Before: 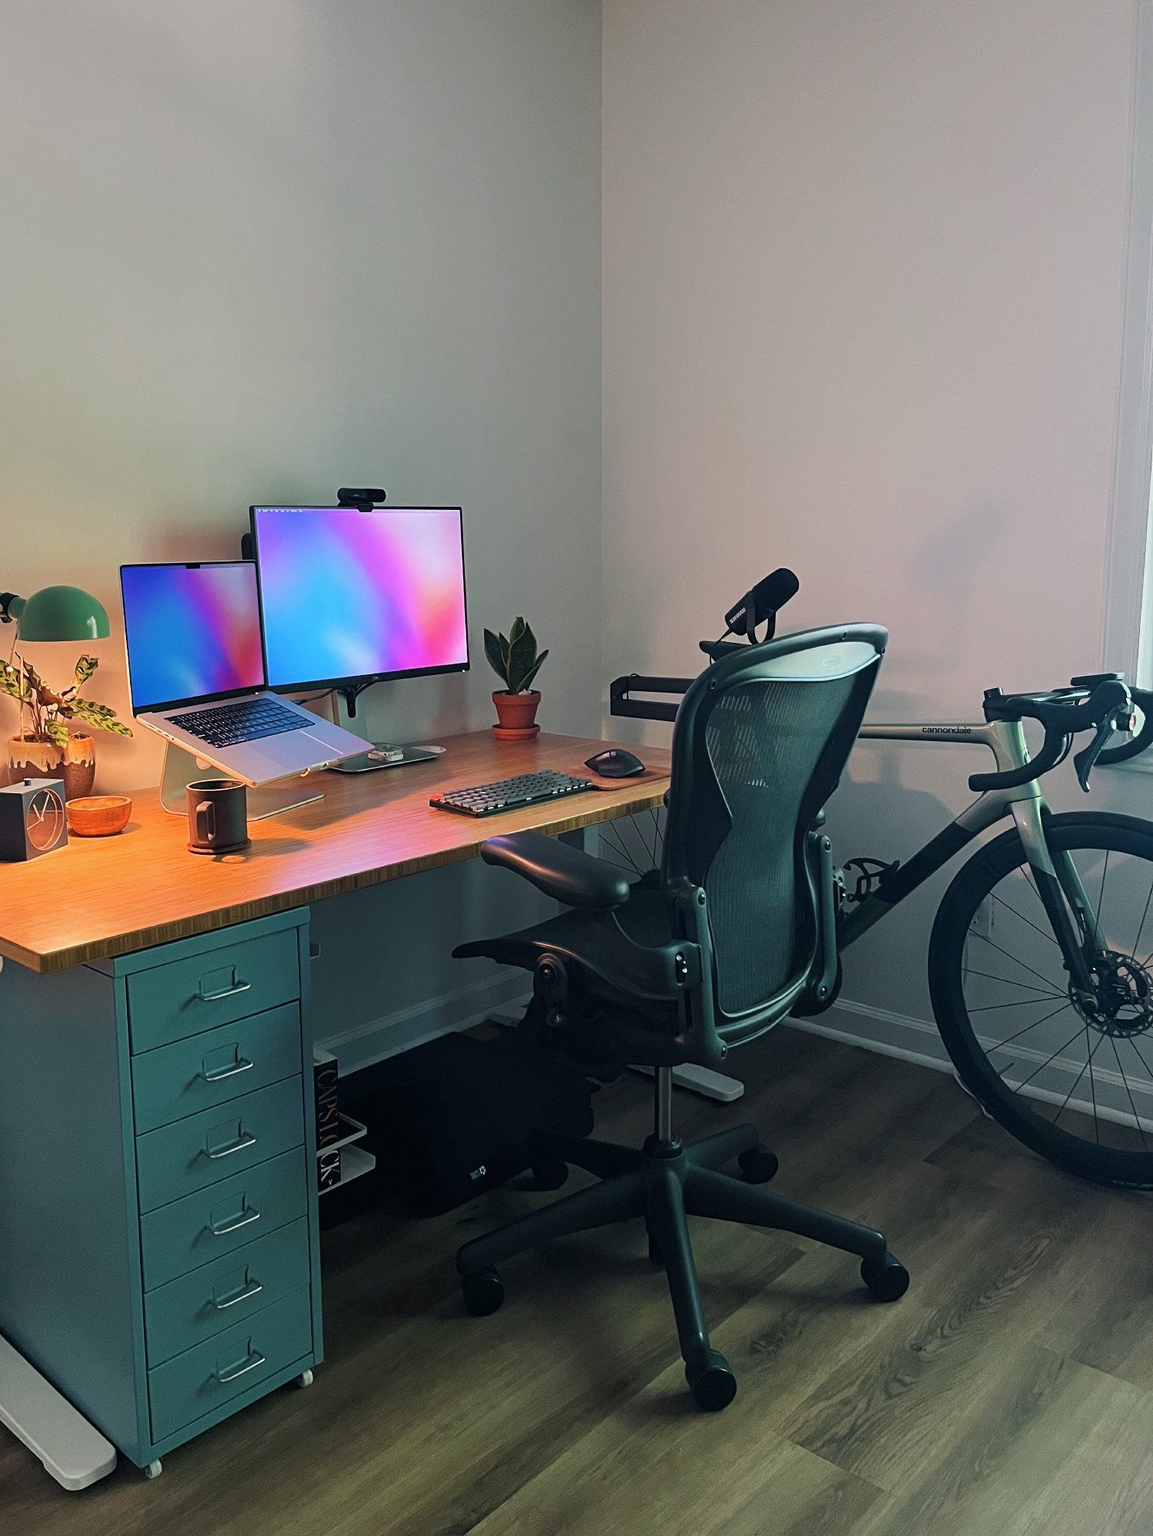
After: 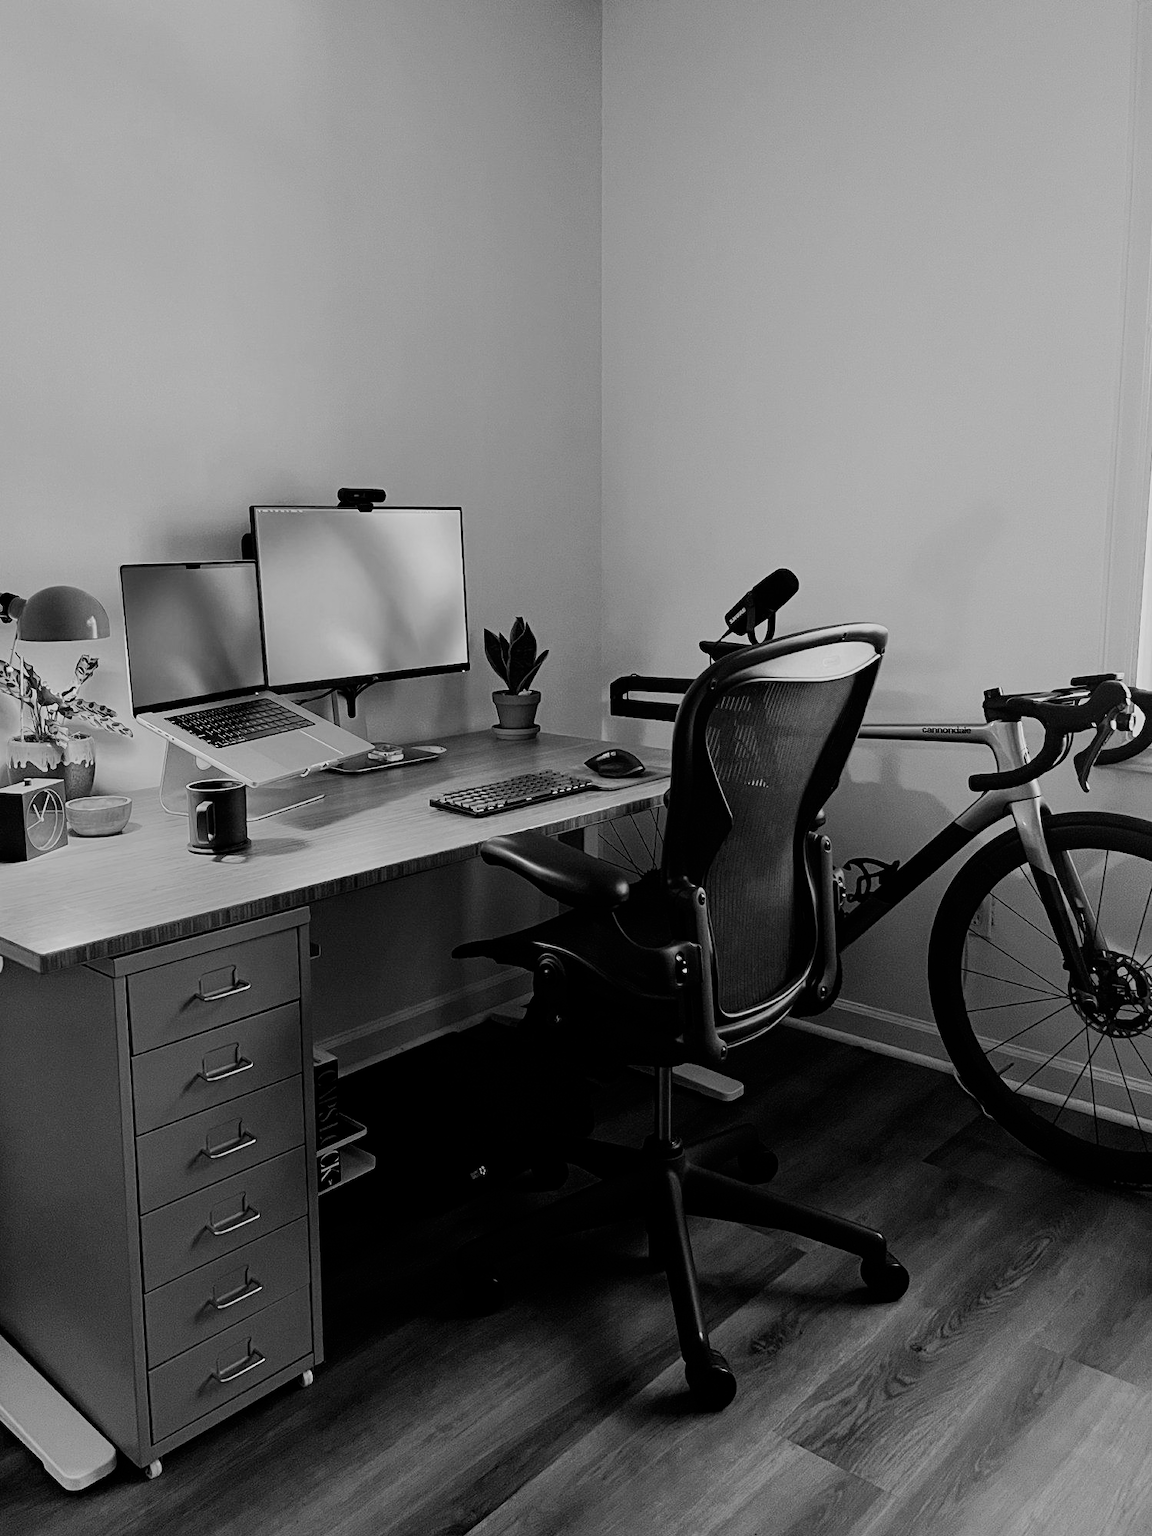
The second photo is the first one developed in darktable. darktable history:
tone curve: curves: ch0 [(0, 0) (0.003, 0.003) (0.011, 0.011) (0.025, 0.025) (0.044, 0.044) (0.069, 0.068) (0.1, 0.099) (0.136, 0.134) (0.177, 0.175) (0.224, 0.222) (0.277, 0.274) (0.335, 0.331) (0.399, 0.395) (0.468, 0.463) (0.543, 0.554) (0.623, 0.632) (0.709, 0.716) (0.801, 0.805) (0.898, 0.9) (1, 1)], preserve colors none
monochrome: on, module defaults
filmic rgb: black relative exposure -5 EV, hardness 2.88, contrast 1.2, highlights saturation mix -30%
